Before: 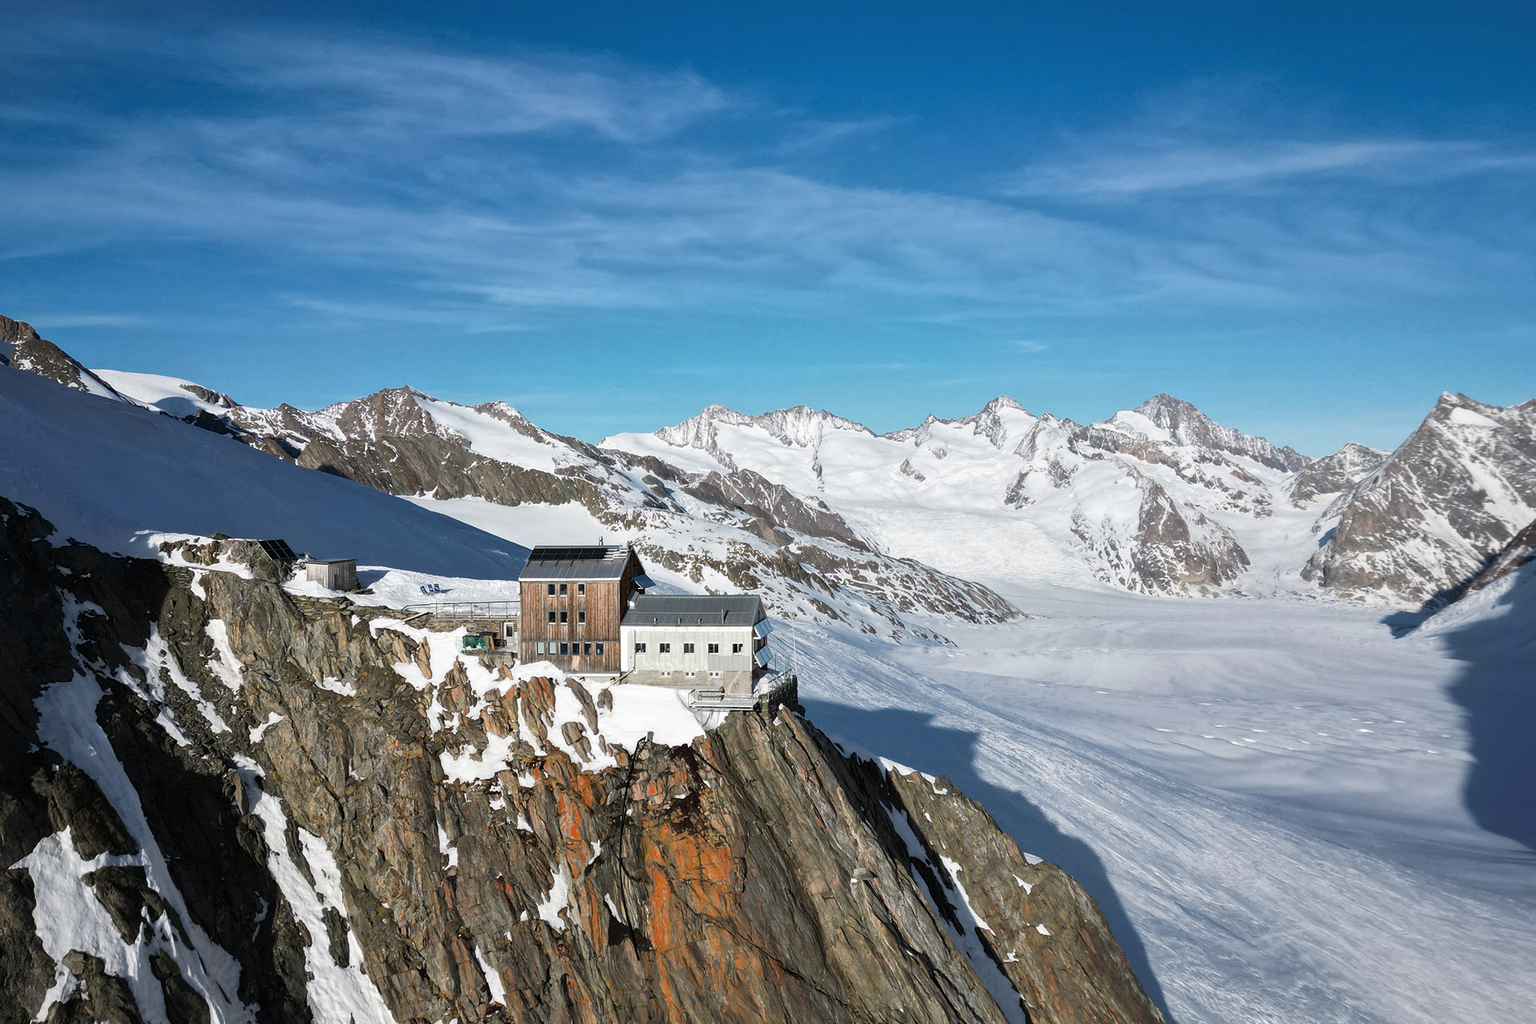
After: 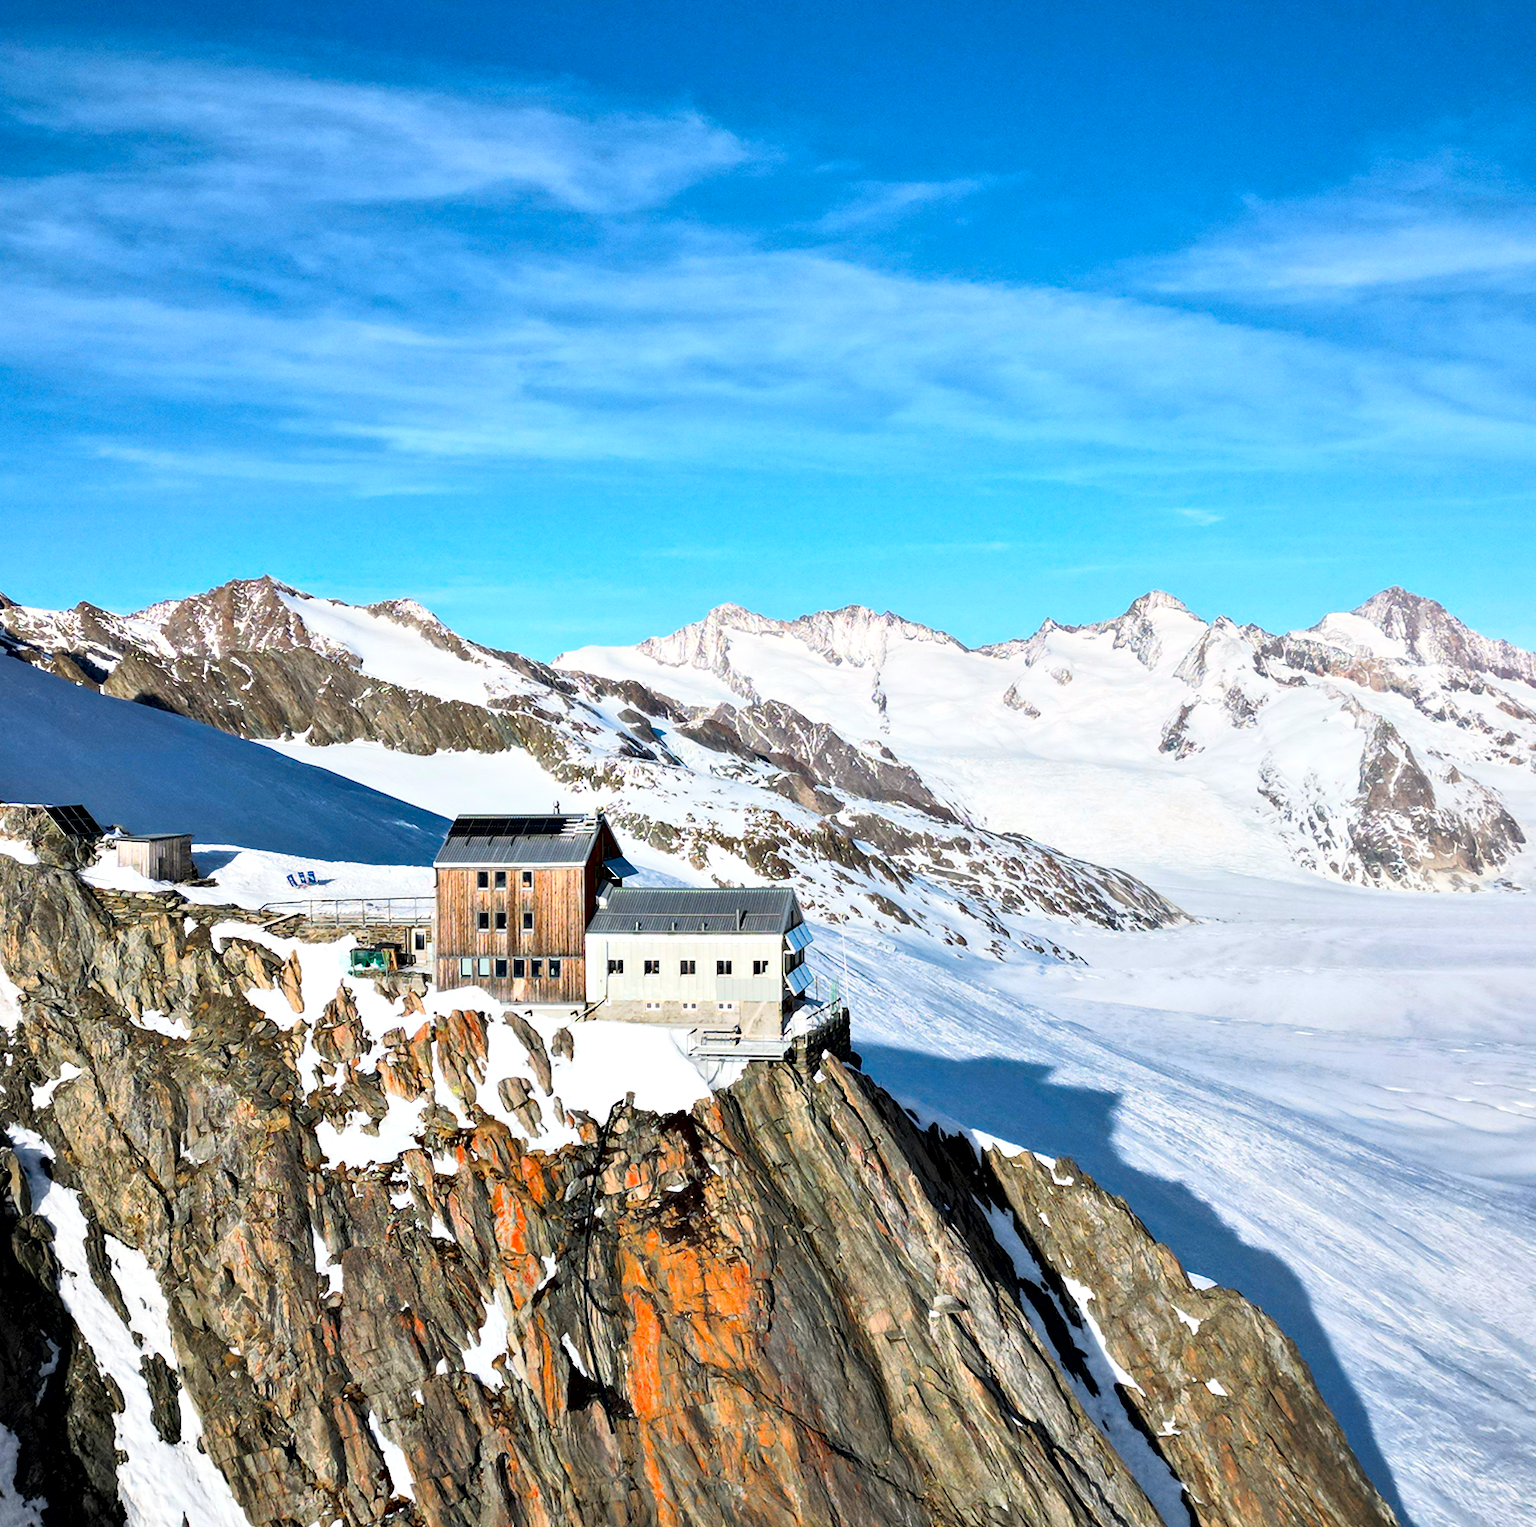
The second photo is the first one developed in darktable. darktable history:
contrast equalizer: octaves 7, y [[0.528, 0.548, 0.563, 0.562, 0.546, 0.526], [0.55 ×6], [0 ×6], [0 ×6], [0 ×6]]
crop and rotate: left 14.89%, right 18.108%
contrast brightness saturation: contrast 0.239, brightness 0.265, saturation 0.395
